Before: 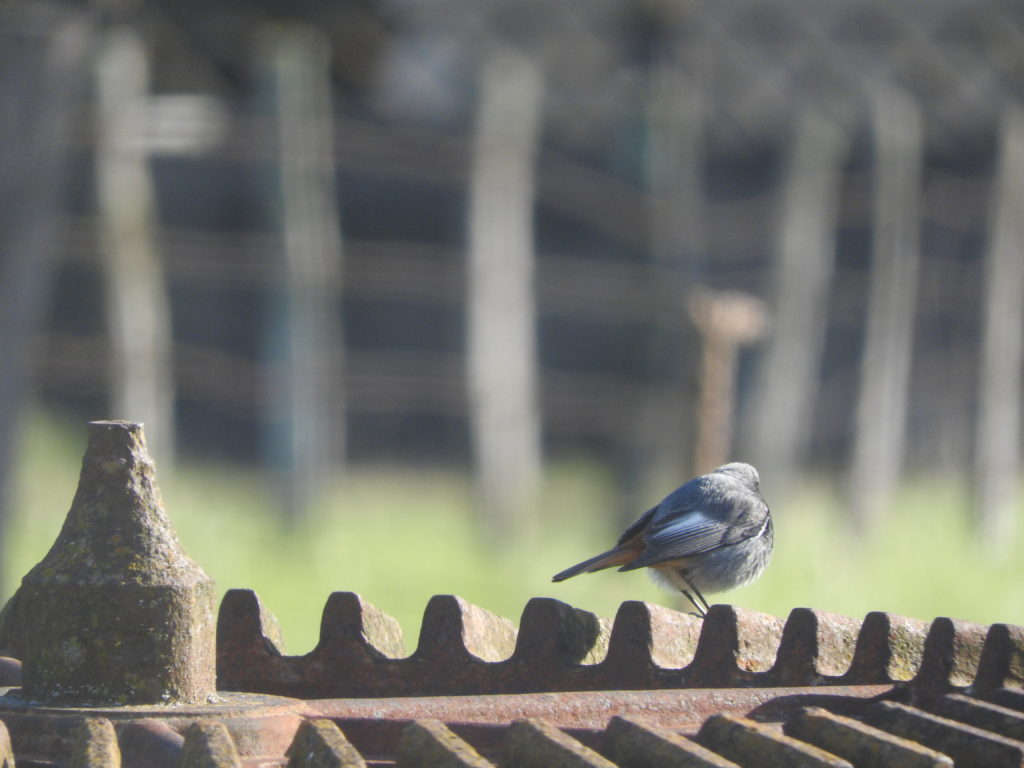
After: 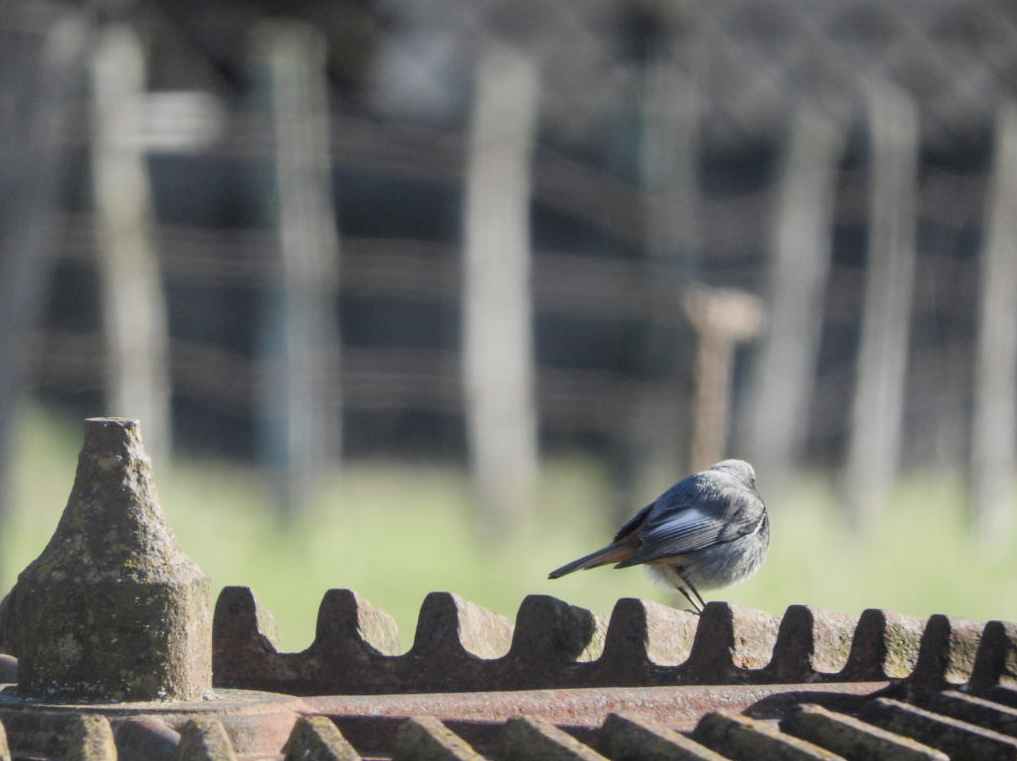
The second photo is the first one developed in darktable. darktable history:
filmic rgb: black relative exposure -7.65 EV, white relative exposure 4.56 EV, hardness 3.61
local contrast: detail 135%, midtone range 0.75
crop: left 0.434%, top 0.485%, right 0.244%, bottom 0.386%
